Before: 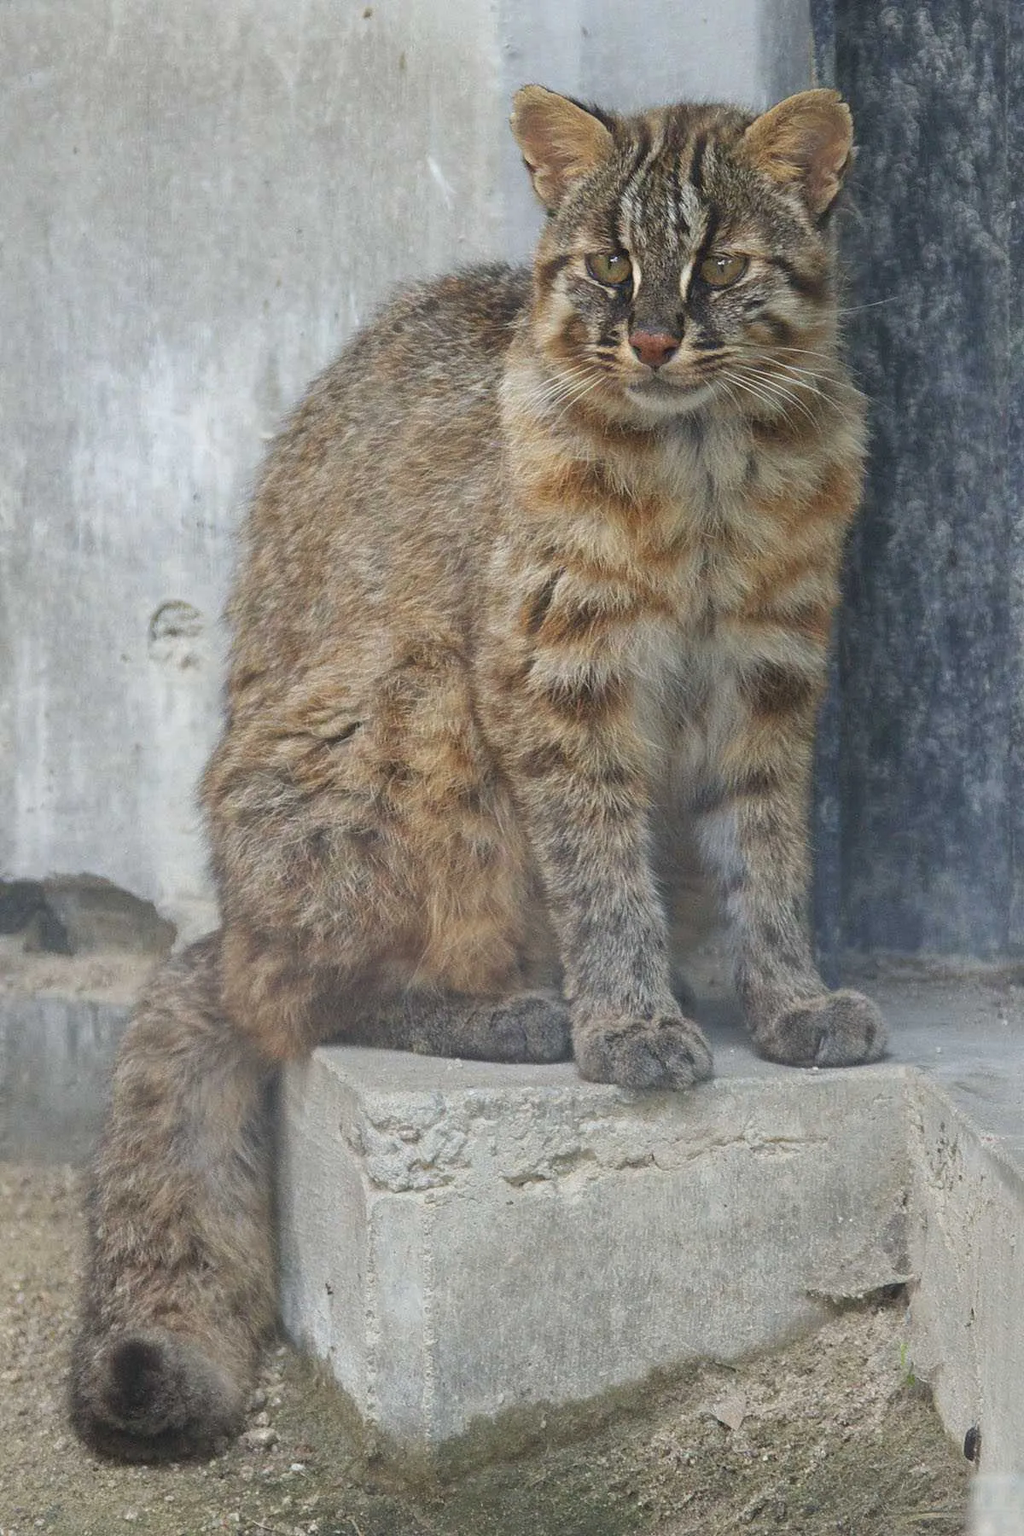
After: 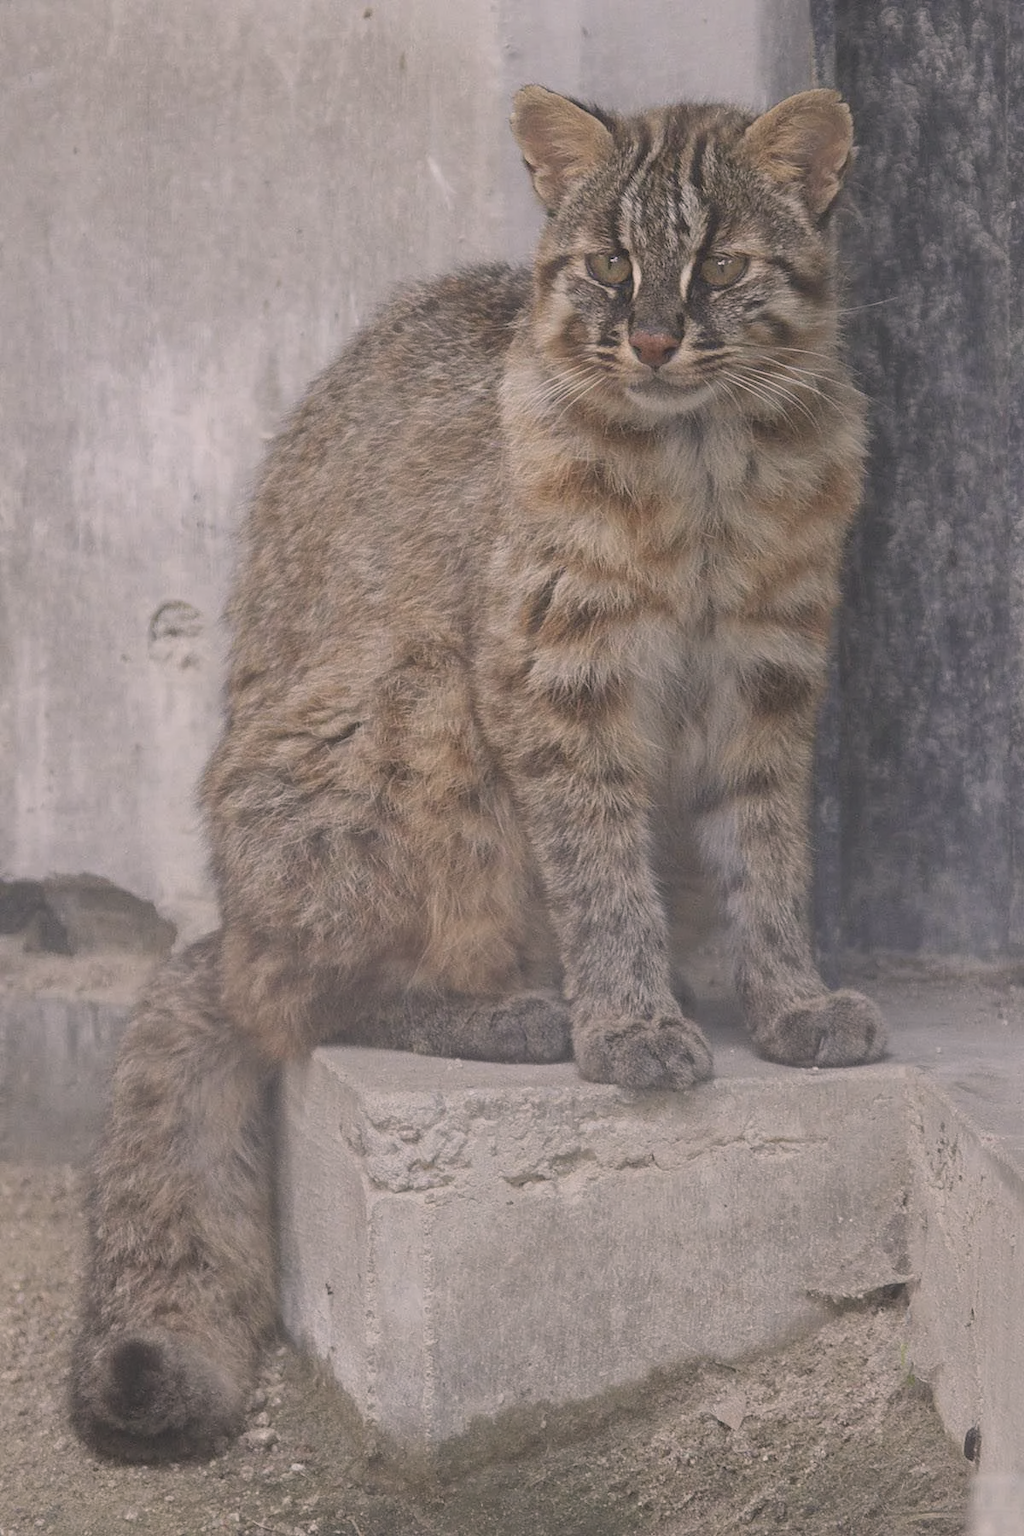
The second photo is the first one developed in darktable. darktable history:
color correction: highlights a* 7.95, highlights b* 3.81
contrast brightness saturation: contrast -0.246, saturation -0.444
